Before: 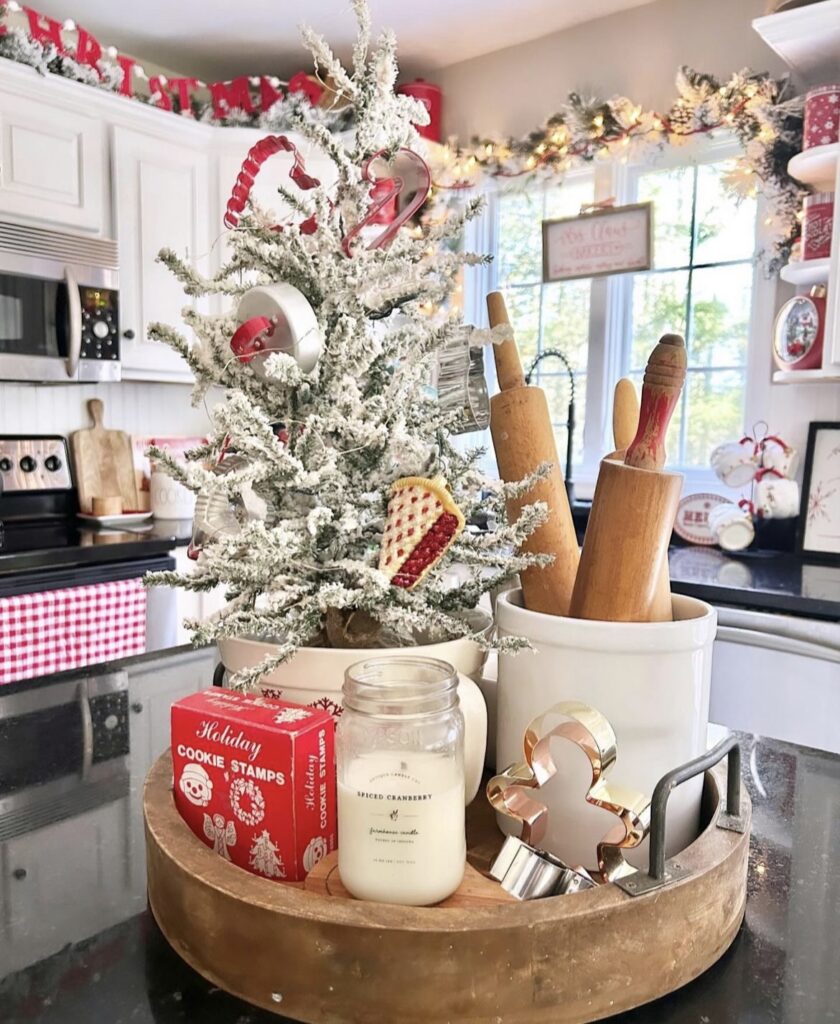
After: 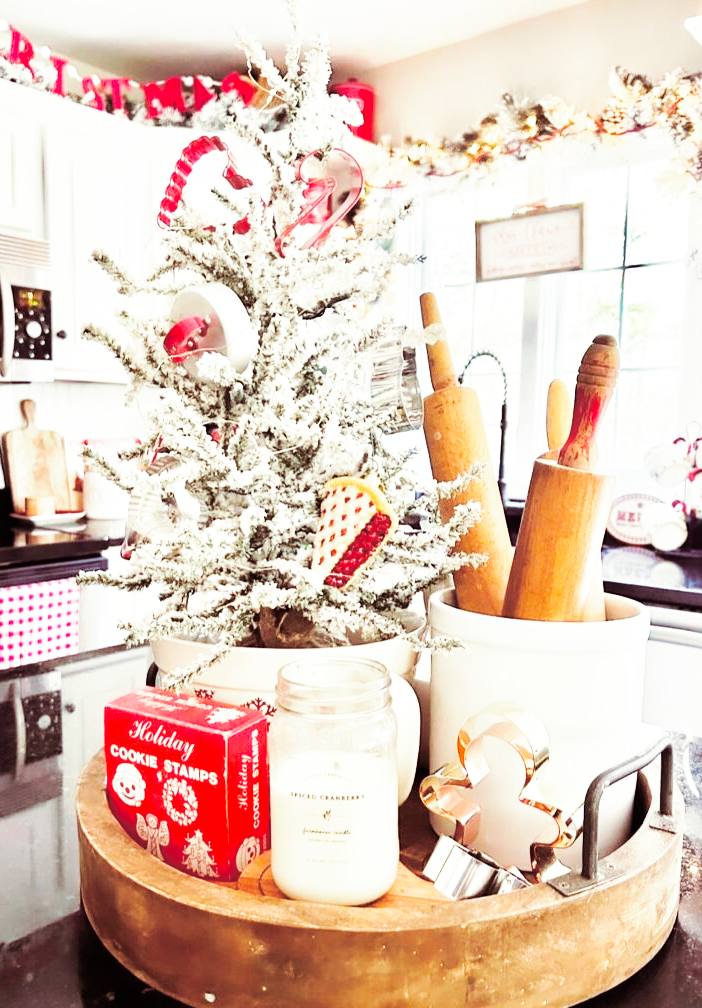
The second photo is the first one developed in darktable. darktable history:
split-toning: on, module defaults
exposure: compensate exposure bias true, compensate highlight preservation false
crop: left 8.026%, right 7.374%
base curve: curves: ch0 [(0, 0) (0.007, 0.004) (0.027, 0.03) (0.046, 0.07) (0.207, 0.54) (0.442, 0.872) (0.673, 0.972) (1, 1)], preserve colors none
